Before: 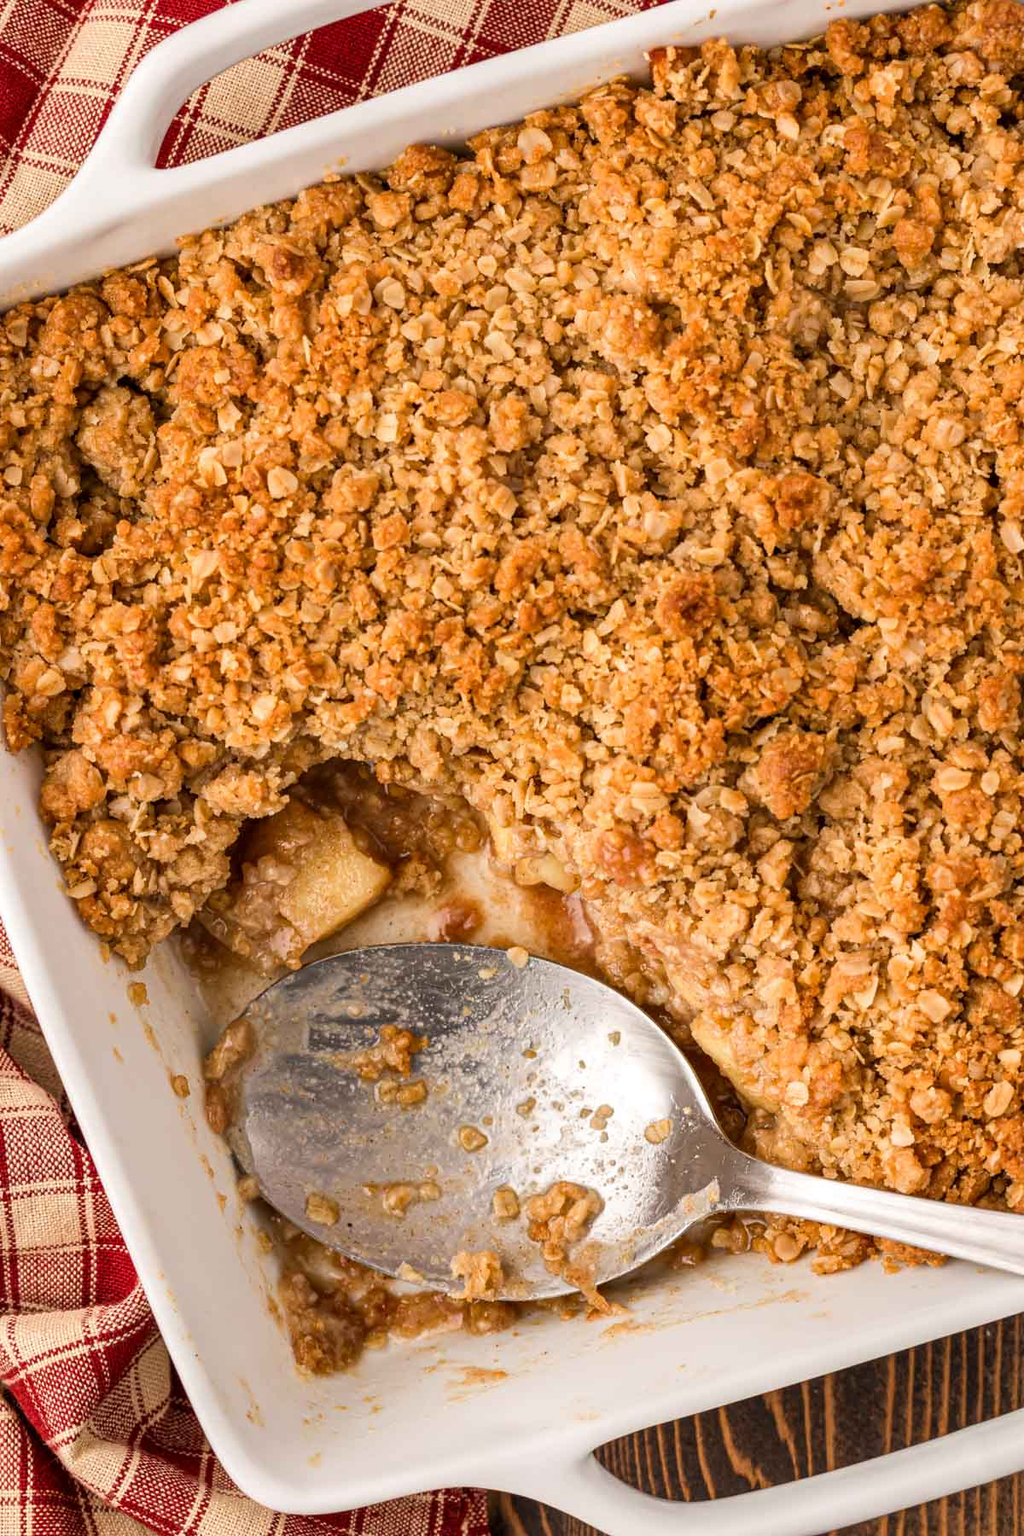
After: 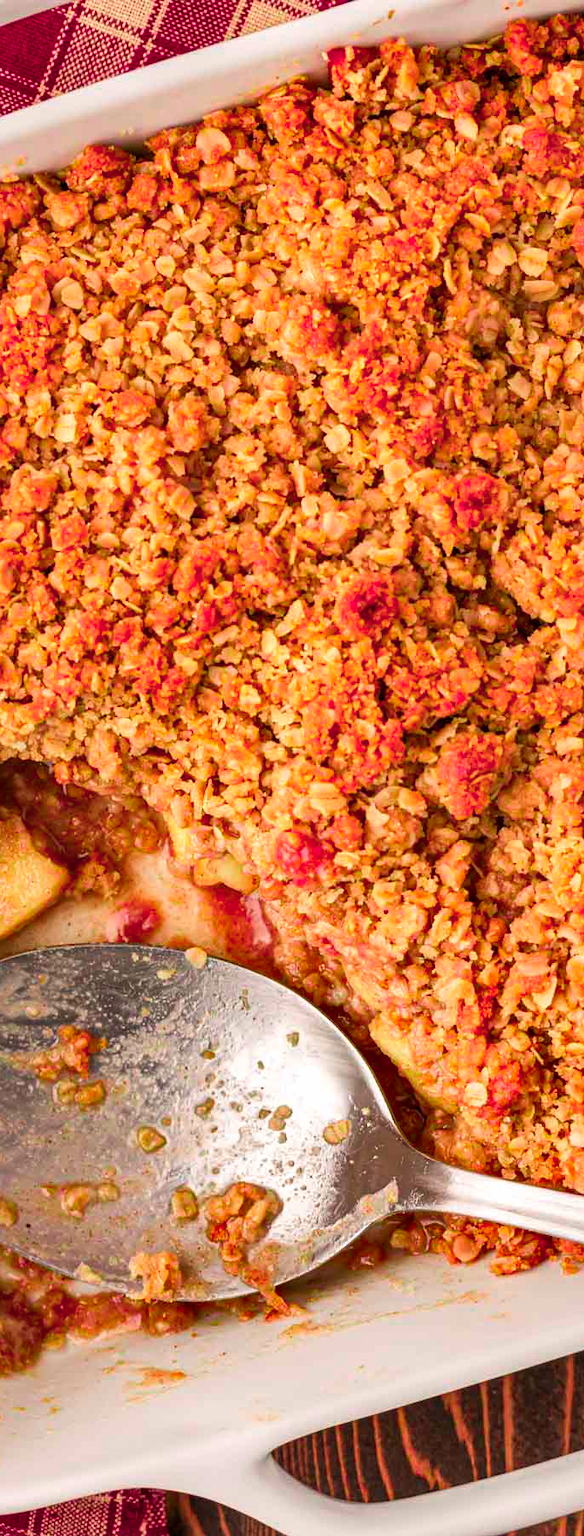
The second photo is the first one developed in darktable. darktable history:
crop: left 31.46%, top 0%, right 11.495%
color zones: curves: ch0 [(0, 0.533) (0.126, 0.533) (0.234, 0.533) (0.368, 0.357) (0.5, 0.5) (0.625, 0.5) (0.74, 0.637) (0.875, 0.5)]; ch1 [(0.004, 0.708) (0.129, 0.662) (0.25, 0.5) (0.375, 0.331) (0.496, 0.396) (0.625, 0.649) (0.739, 0.26) (0.875, 0.5) (1, 0.478)]; ch2 [(0, 0.409) (0.132, 0.403) (0.236, 0.558) (0.379, 0.448) (0.5, 0.5) (0.625, 0.5) (0.691, 0.39) (0.875, 0.5)]
shadows and highlights: radius 118.94, shadows 42.25, highlights -61.68, soften with gaussian
color balance rgb: highlights gain › chroma 0.144%, highlights gain › hue 330.48°, perceptual saturation grading › global saturation 0.882%, global vibrance 19.829%
